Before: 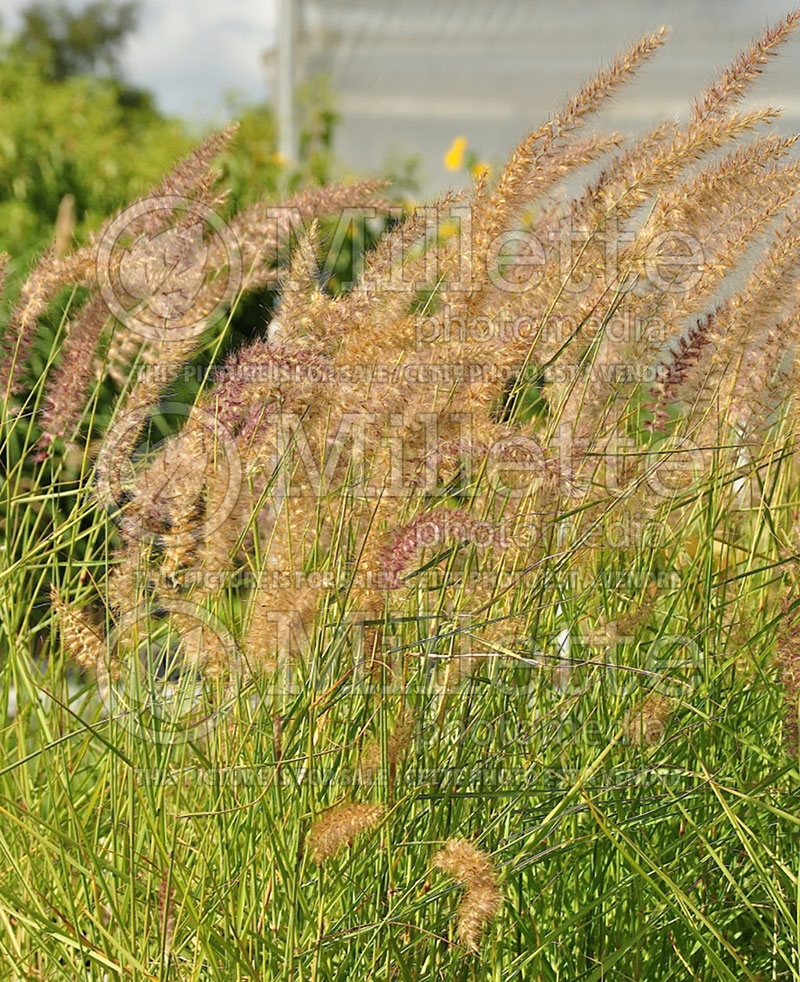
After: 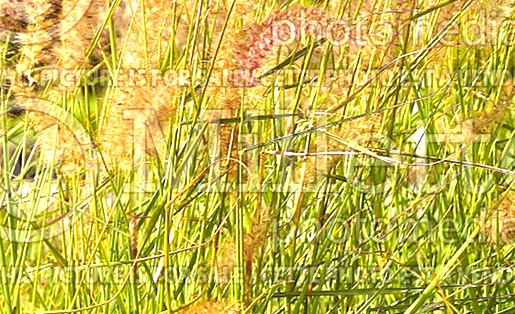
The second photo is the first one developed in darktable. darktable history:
exposure: black level correction 0, exposure 1 EV, compensate exposure bias true, compensate highlight preservation false
crop: left 18.091%, top 51.13%, right 17.525%, bottom 16.85%
rgb levels: mode RGB, independent channels, levels [[0, 0.5, 1], [0, 0.521, 1], [0, 0.536, 1]]
